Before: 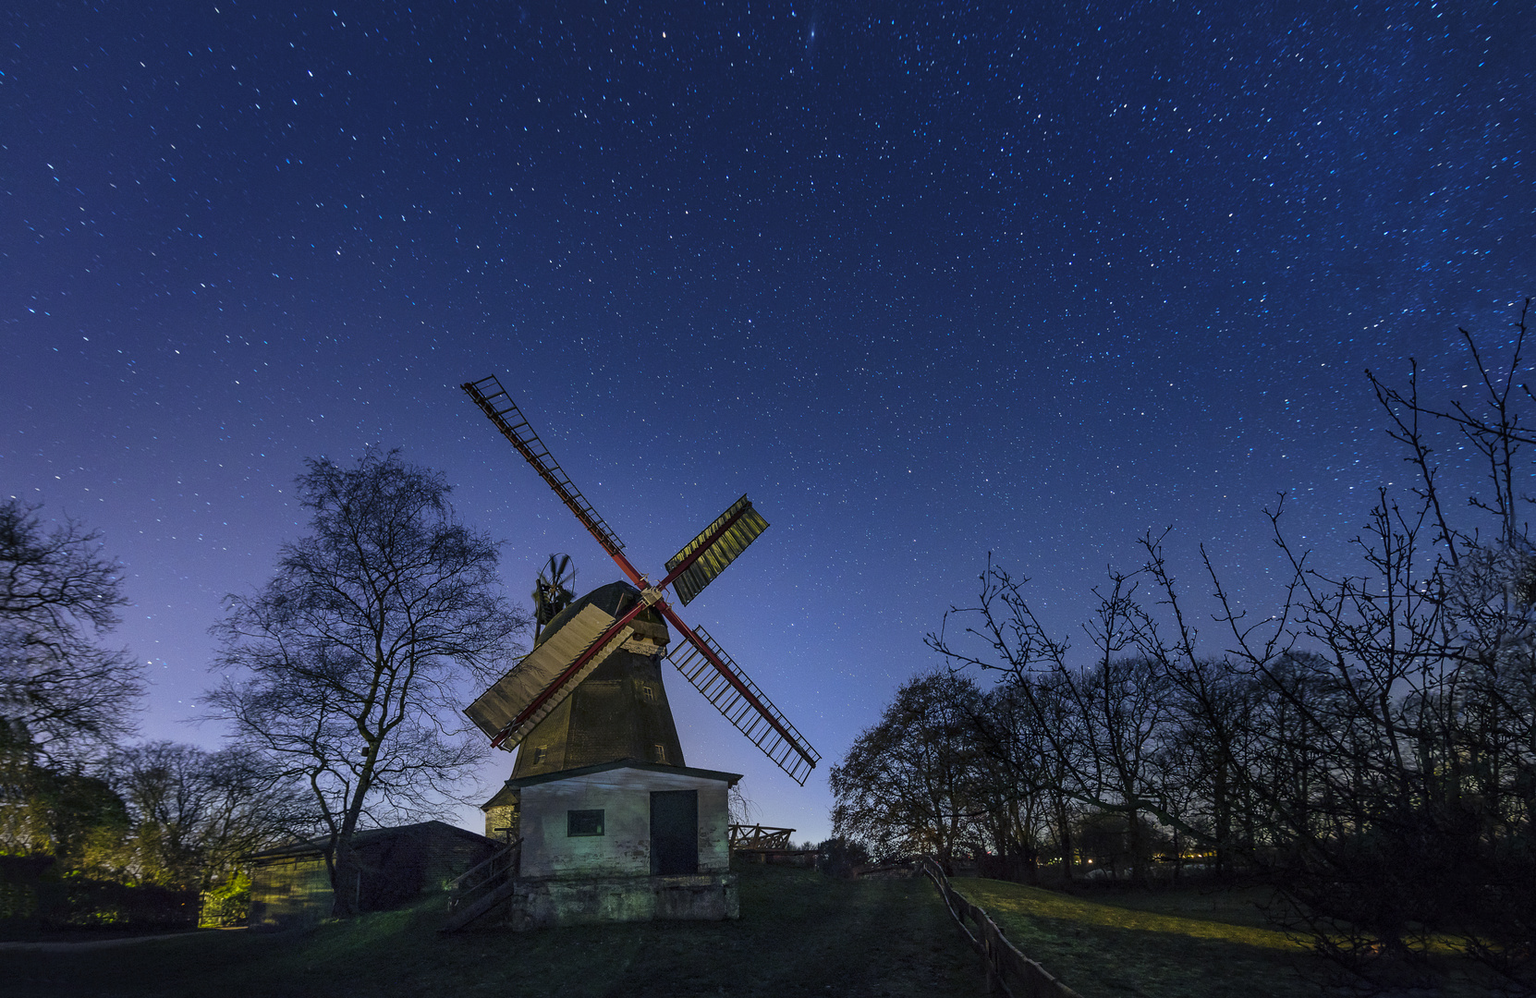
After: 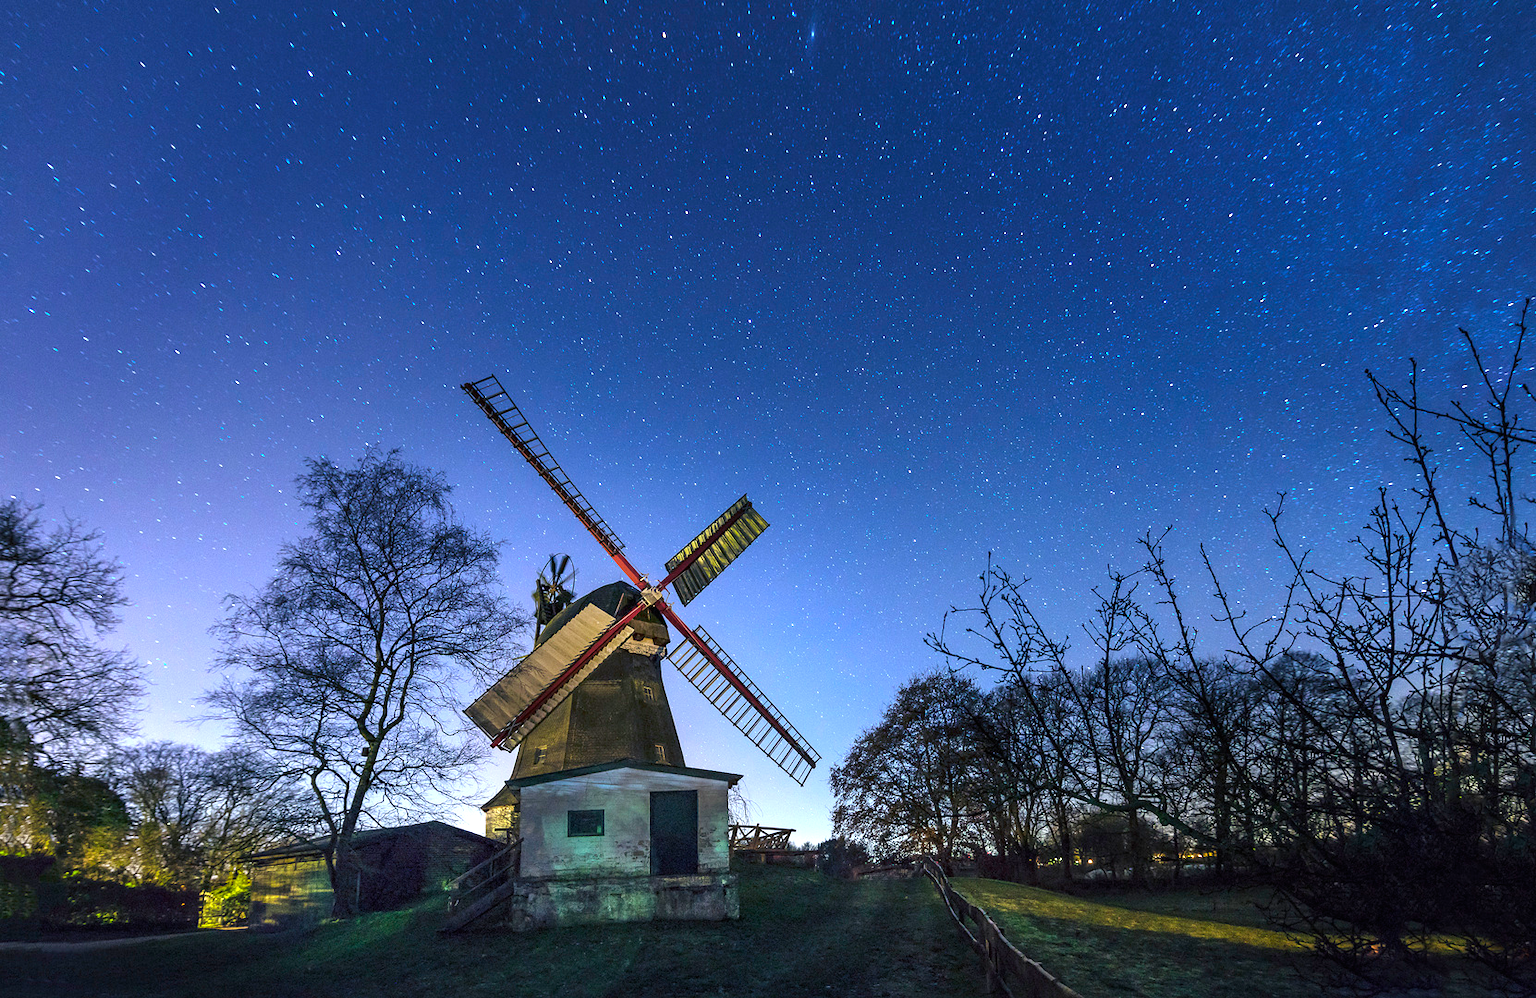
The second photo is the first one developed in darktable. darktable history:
exposure: black level correction 0, exposure 1.369 EV, compensate highlight preservation false
